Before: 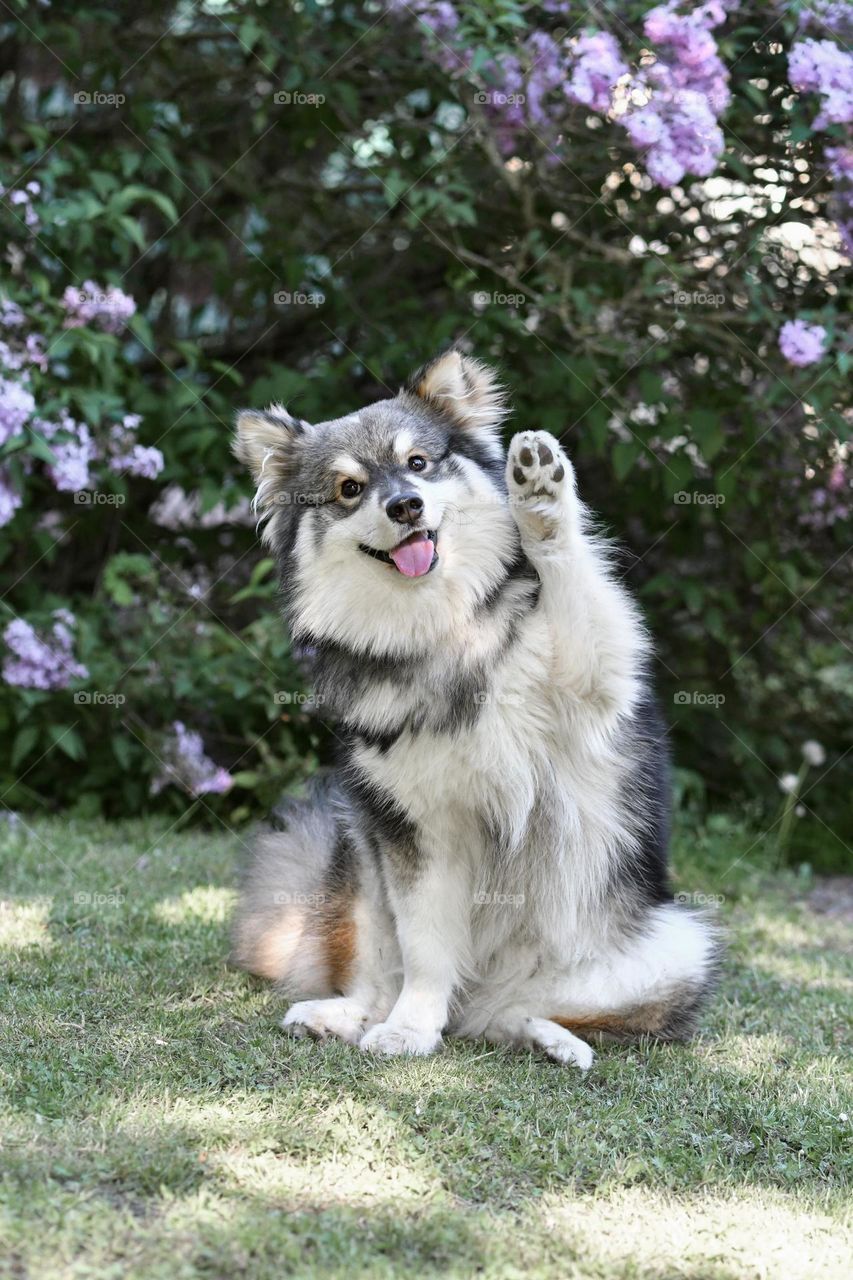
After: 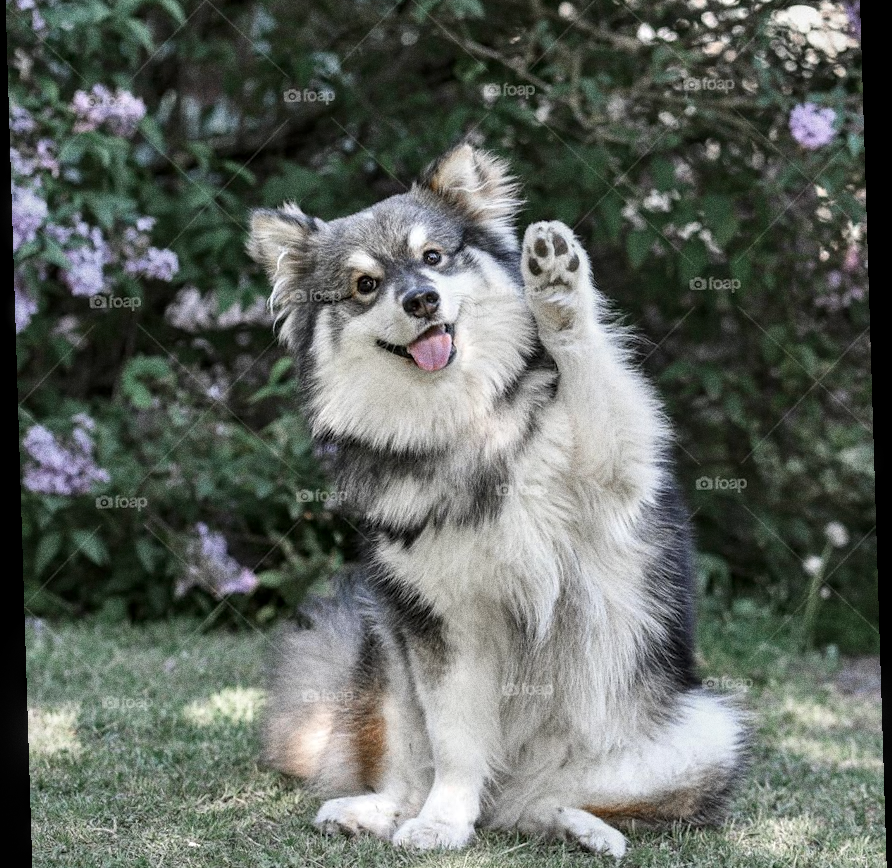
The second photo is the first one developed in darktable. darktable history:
crop: top 16.727%, bottom 16.727%
rotate and perspective: rotation -1.77°, lens shift (horizontal) 0.004, automatic cropping off
local contrast: on, module defaults
grain: coarseness 0.09 ISO, strength 40%
color zones: curves: ch0 [(0, 0.5) (0.125, 0.4) (0.25, 0.5) (0.375, 0.4) (0.5, 0.4) (0.625, 0.35) (0.75, 0.35) (0.875, 0.5)]; ch1 [(0, 0.35) (0.125, 0.45) (0.25, 0.35) (0.375, 0.35) (0.5, 0.35) (0.625, 0.35) (0.75, 0.45) (0.875, 0.35)]; ch2 [(0, 0.6) (0.125, 0.5) (0.25, 0.5) (0.375, 0.6) (0.5, 0.6) (0.625, 0.5) (0.75, 0.5) (0.875, 0.5)]
